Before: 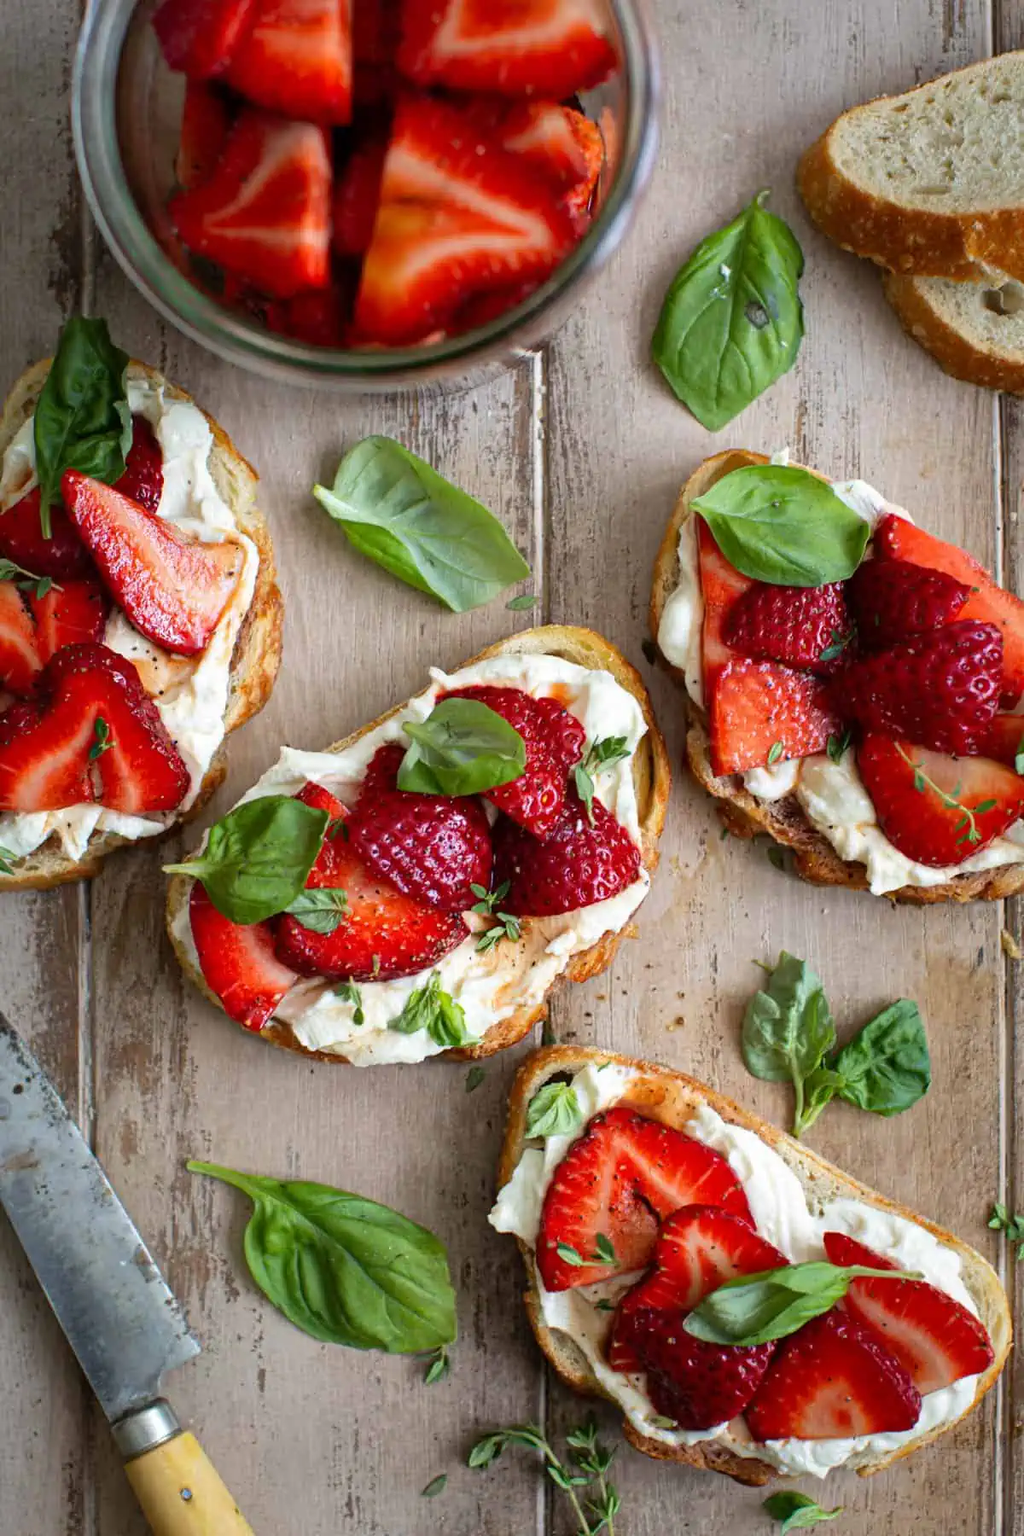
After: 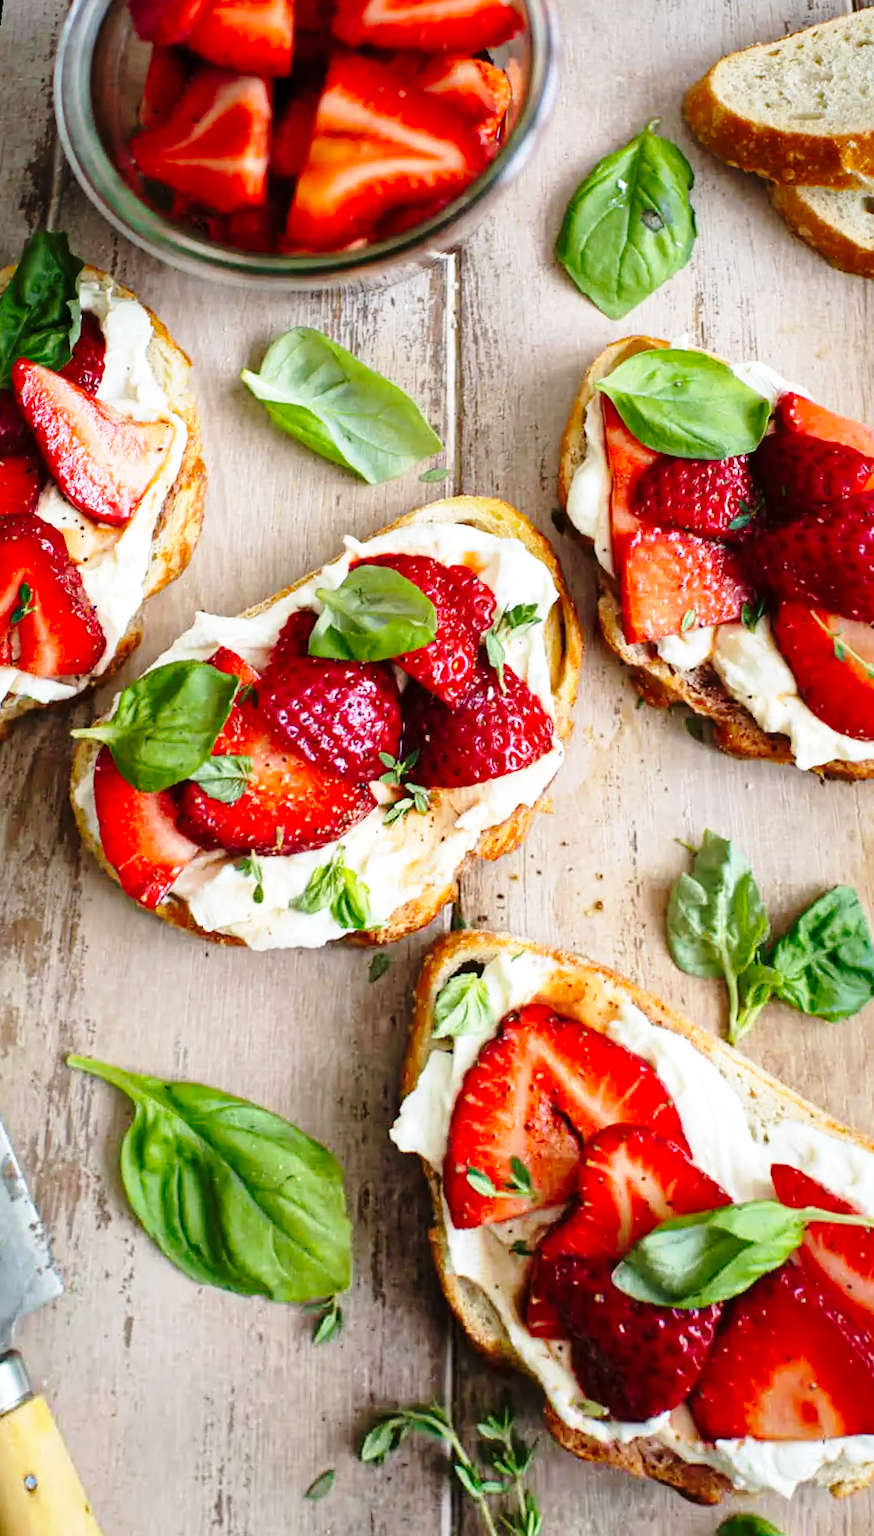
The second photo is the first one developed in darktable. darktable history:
rotate and perspective: rotation 0.72°, lens shift (vertical) -0.352, lens shift (horizontal) -0.051, crop left 0.152, crop right 0.859, crop top 0.019, crop bottom 0.964
base curve: curves: ch0 [(0, 0) (0.028, 0.03) (0.121, 0.232) (0.46, 0.748) (0.859, 0.968) (1, 1)], preserve colors none
tone equalizer: -8 EV 0.06 EV, smoothing diameter 25%, edges refinement/feathering 10, preserve details guided filter
